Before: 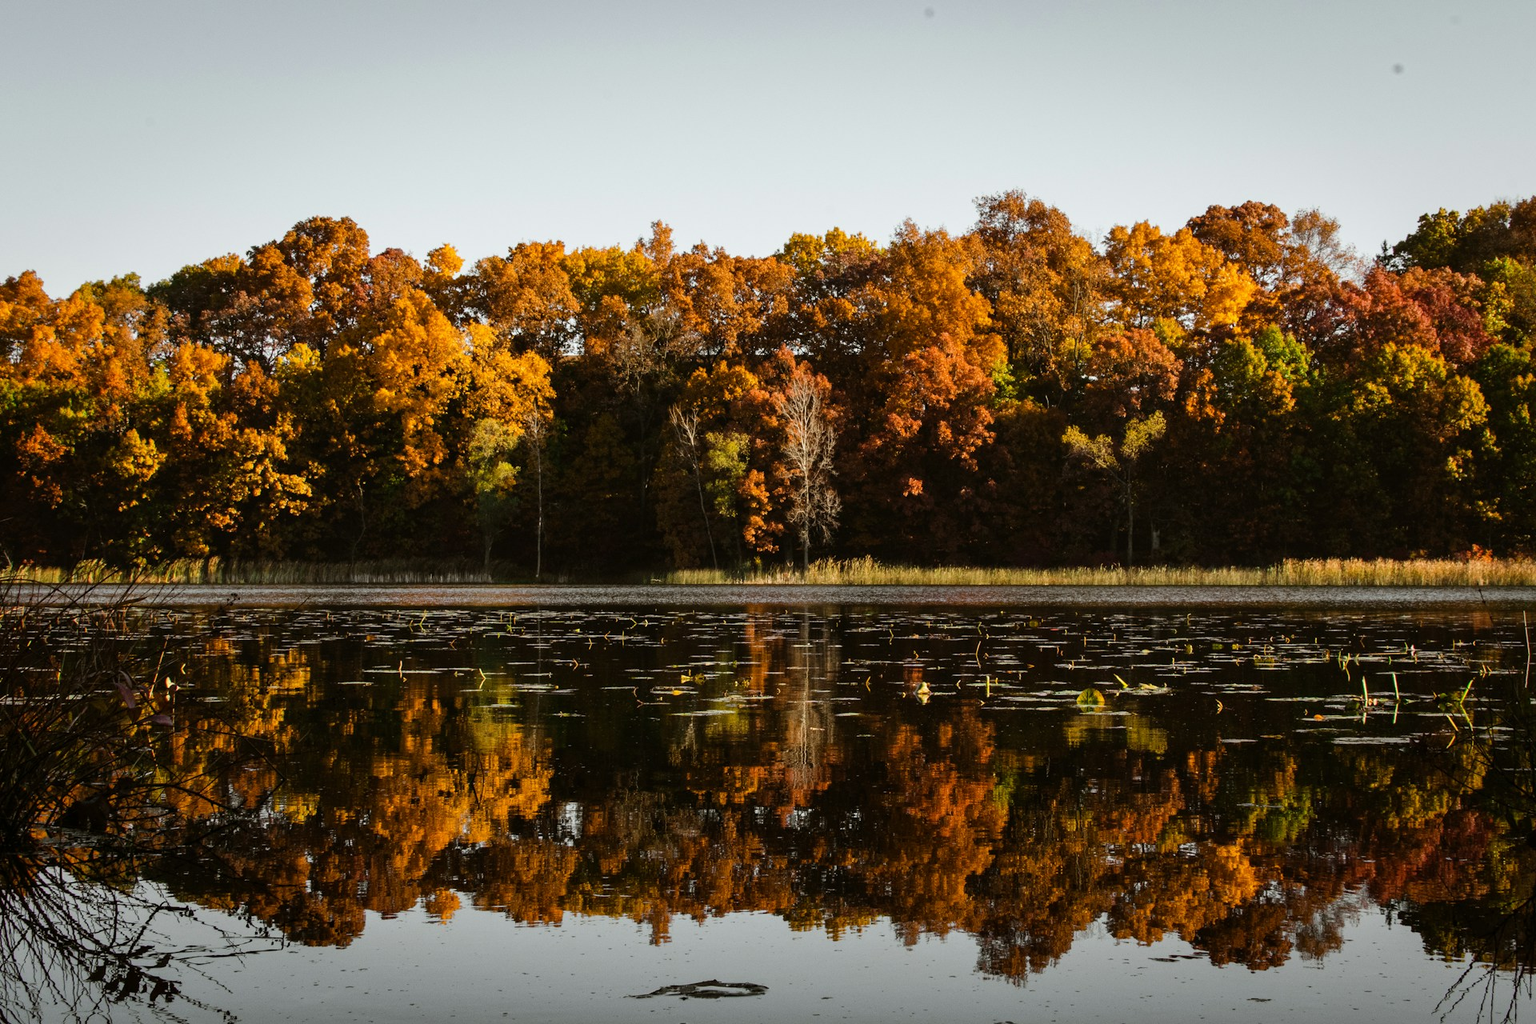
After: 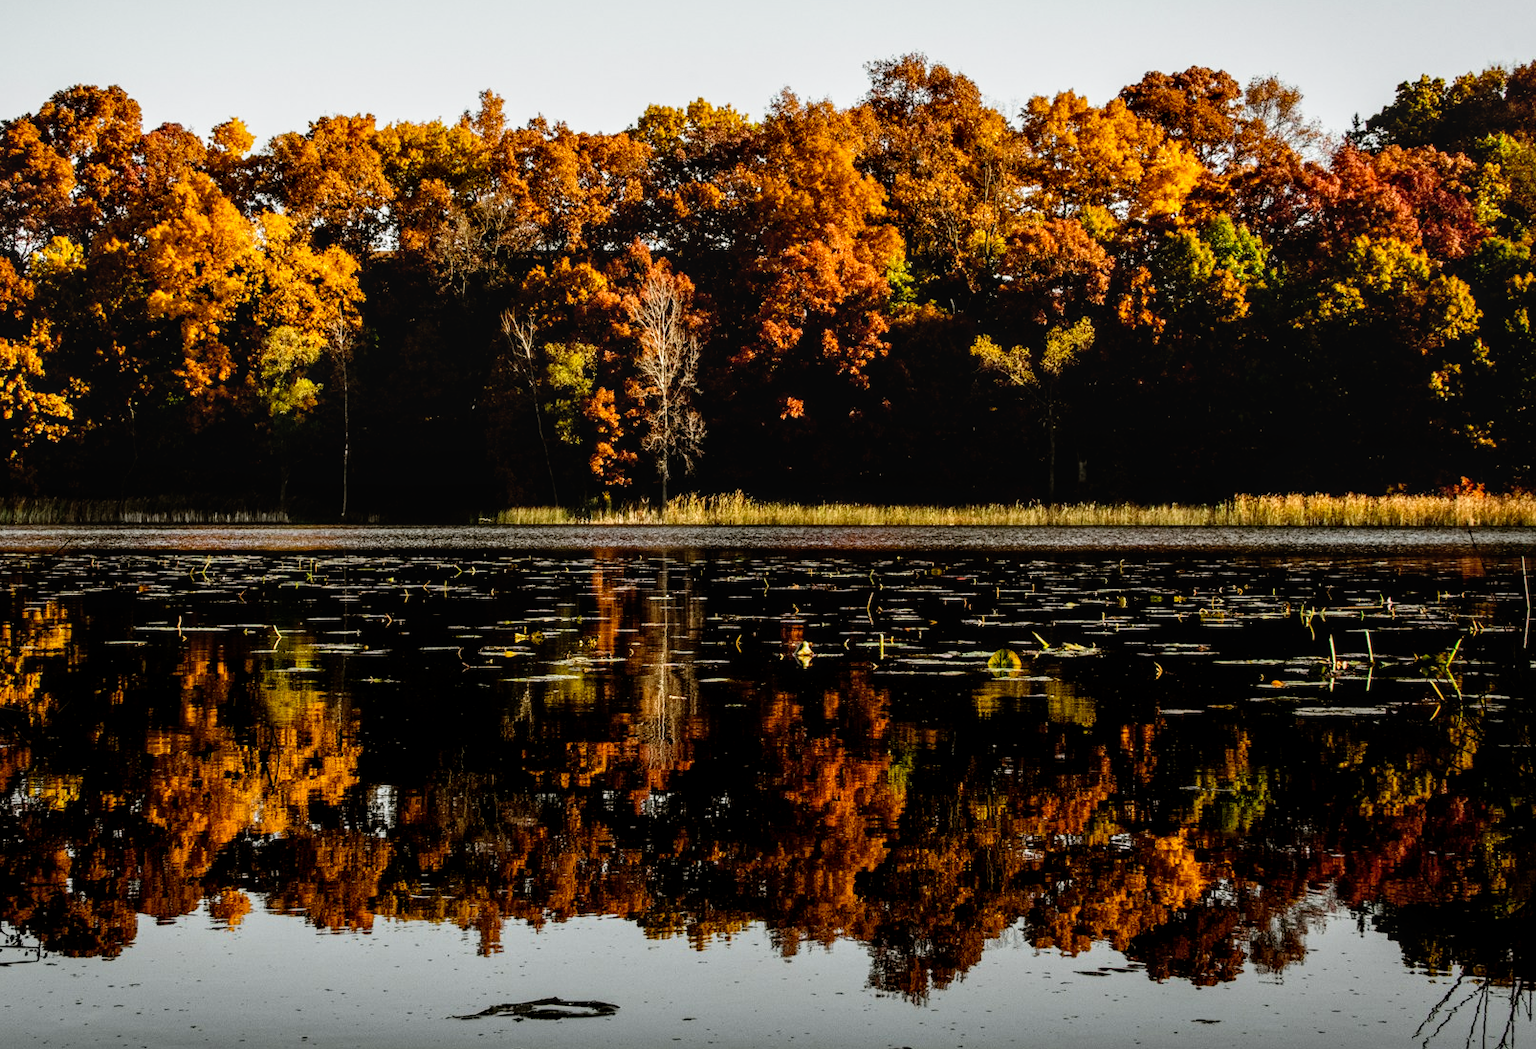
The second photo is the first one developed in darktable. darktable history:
local contrast: on, module defaults
filmic rgb: black relative exposure -8.7 EV, white relative exposure 2.7 EV, threshold 3 EV, target black luminance 0%, hardness 6.25, latitude 75%, contrast 1.325, highlights saturation mix -5%, preserve chrominance no, color science v5 (2021), iterations of high-quality reconstruction 0, enable highlight reconstruction true
crop: left 16.315%, top 14.246%
